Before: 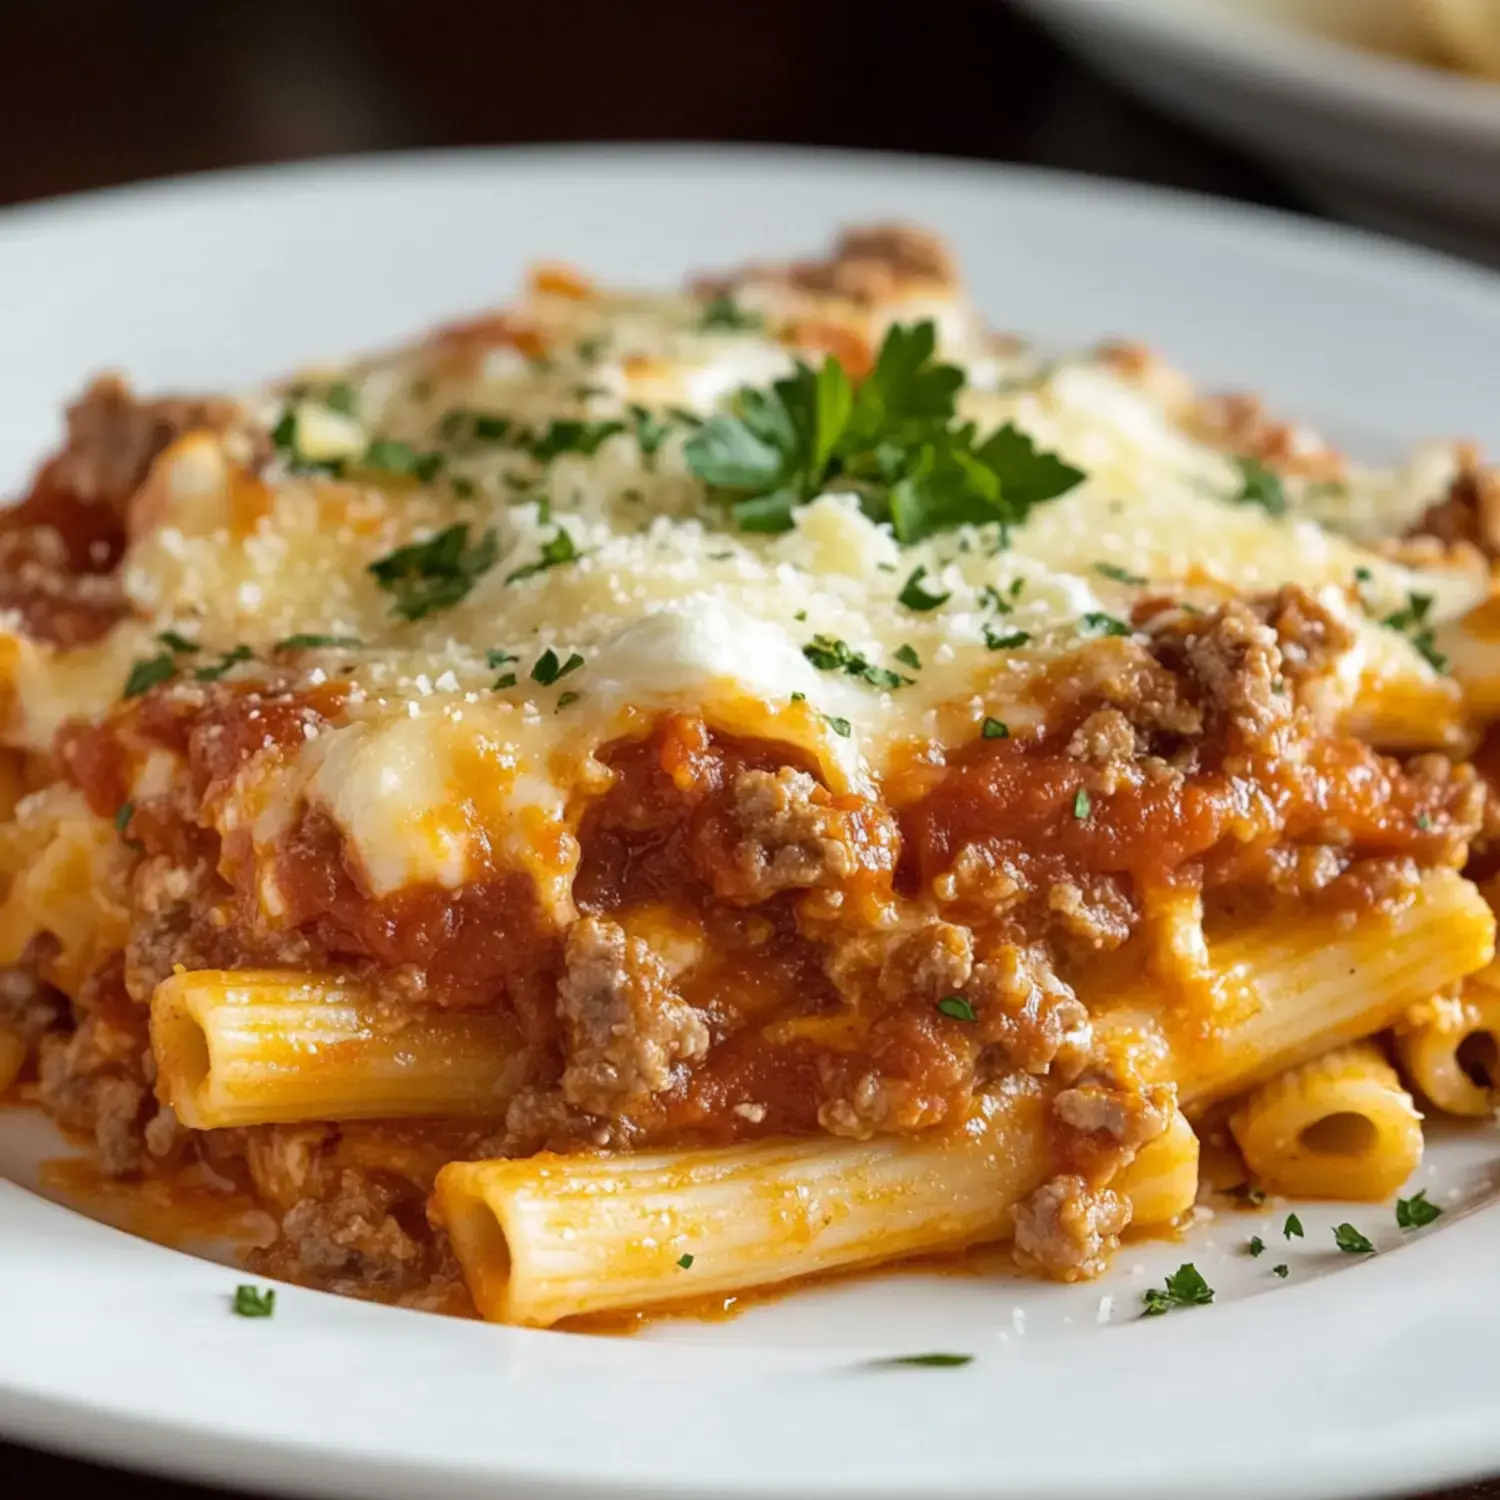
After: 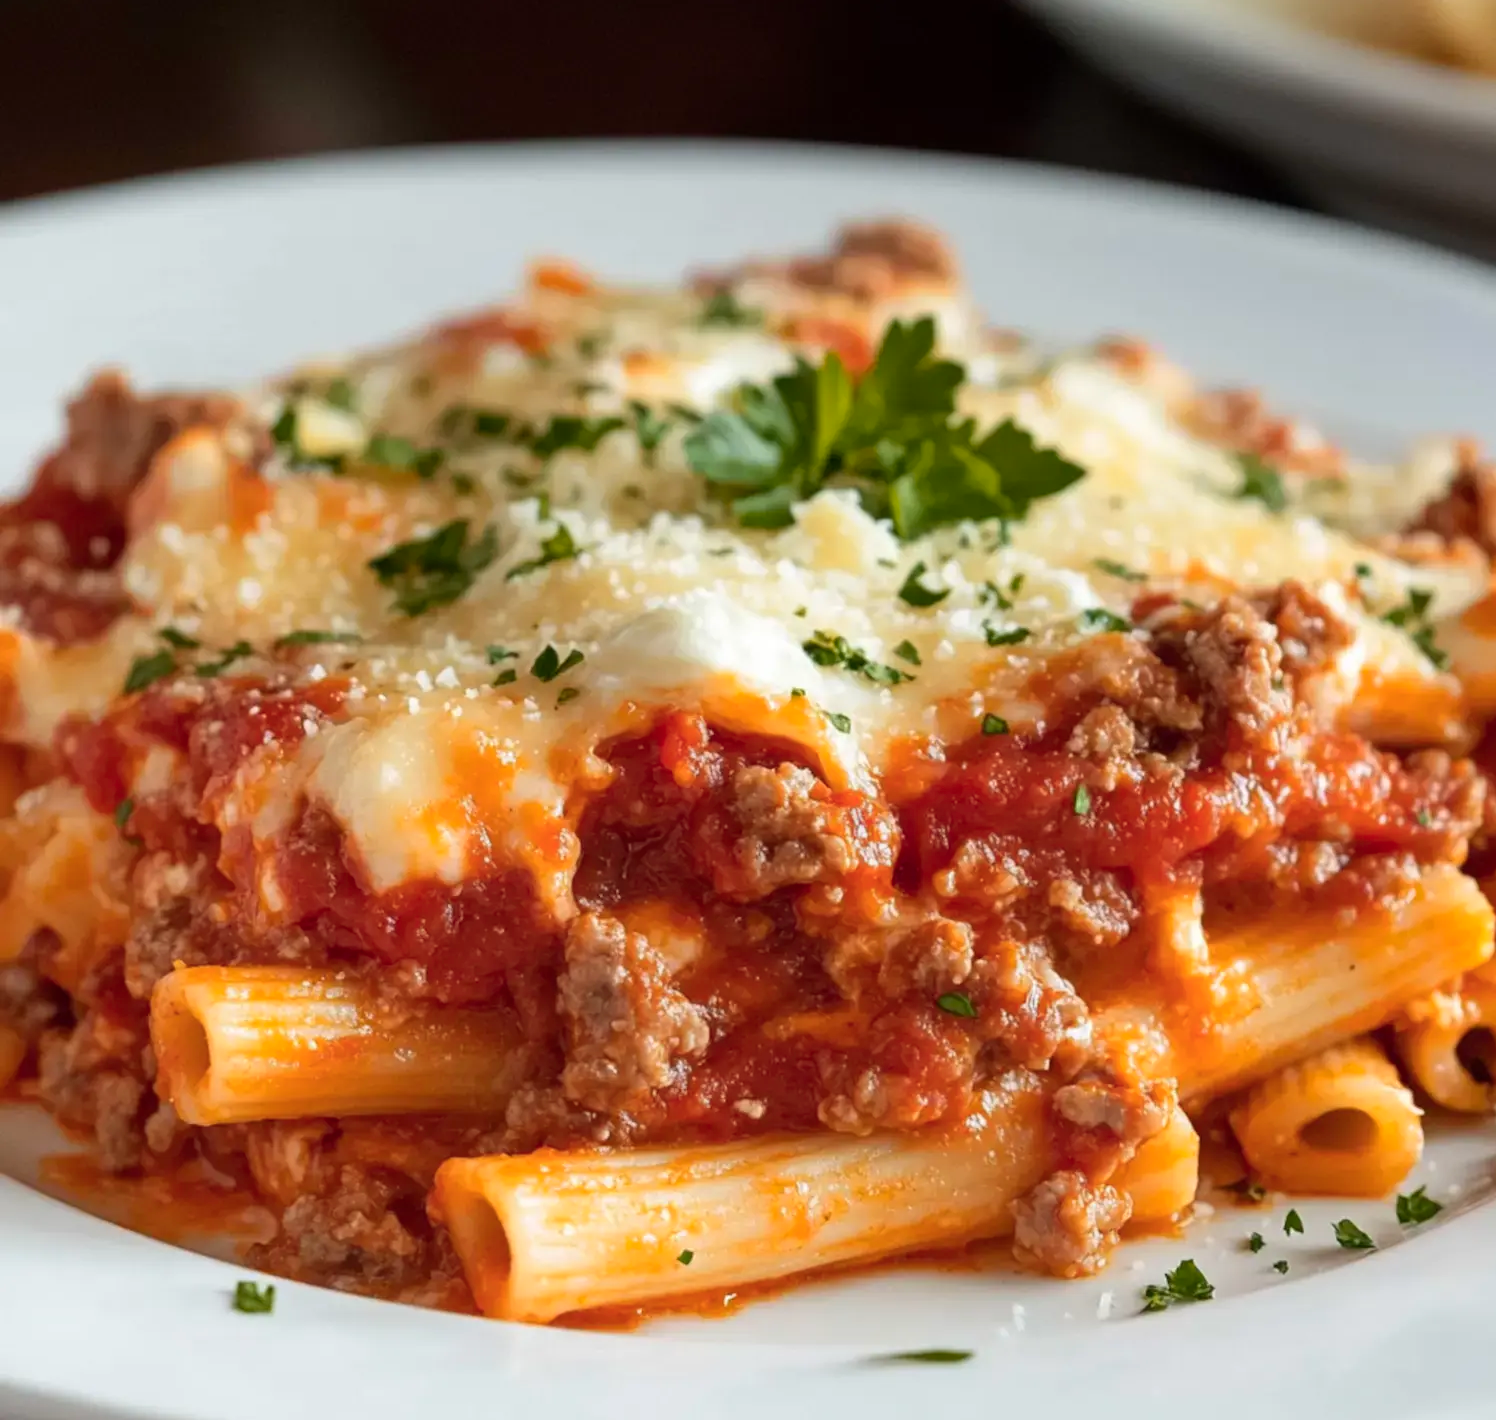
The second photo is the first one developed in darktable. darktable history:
crop: top 0.299%, right 0.265%, bottom 4.998%
color zones: curves: ch1 [(0.235, 0.558) (0.75, 0.5)]; ch2 [(0.25, 0.462) (0.749, 0.457)]
